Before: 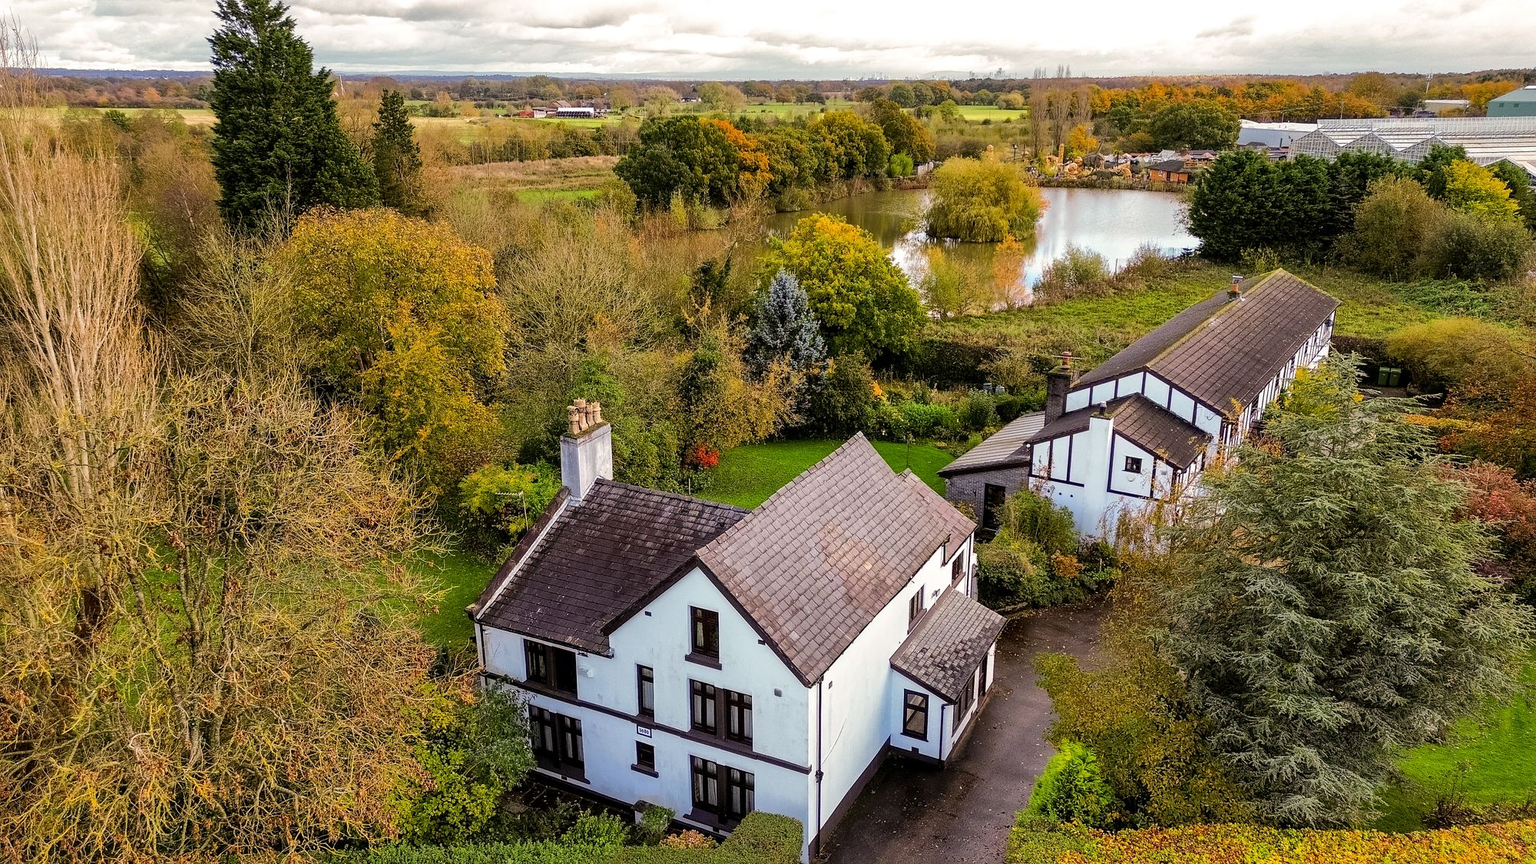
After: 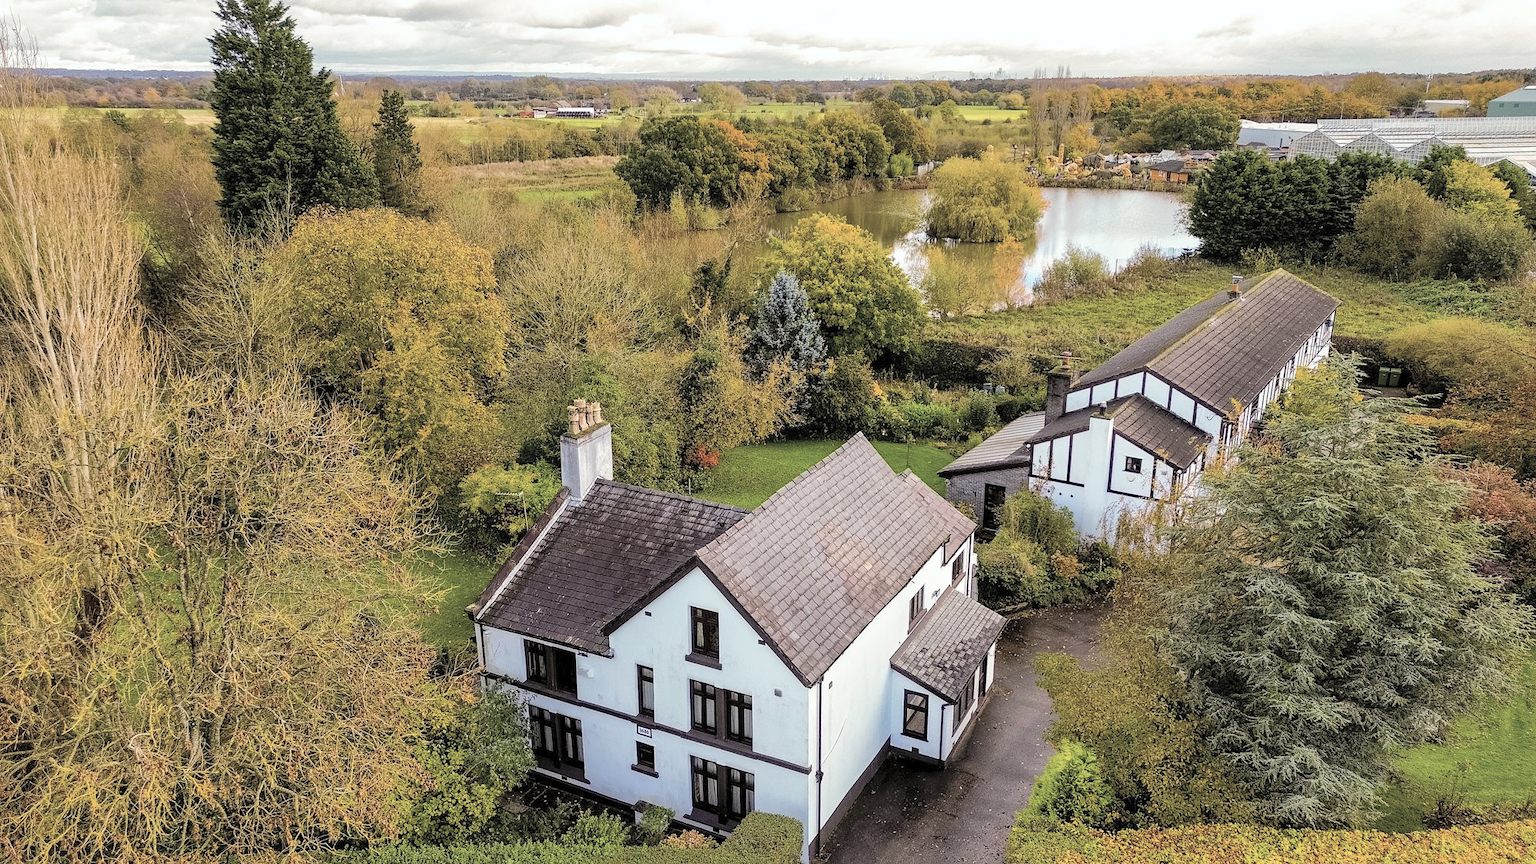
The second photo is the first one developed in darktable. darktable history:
contrast brightness saturation: brightness 0.18, saturation -0.5
white balance: red 0.978, blue 0.999
color balance rgb: linear chroma grading › global chroma 15%, perceptual saturation grading › global saturation 30%
